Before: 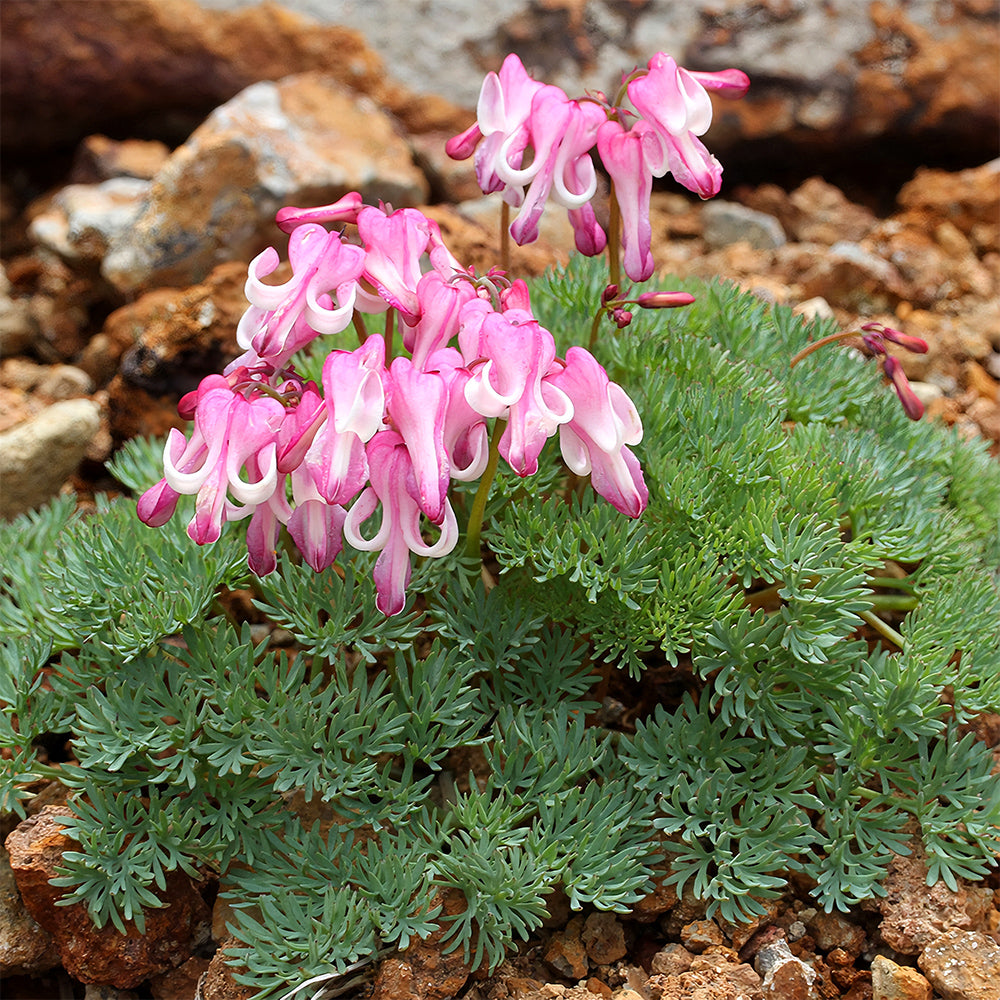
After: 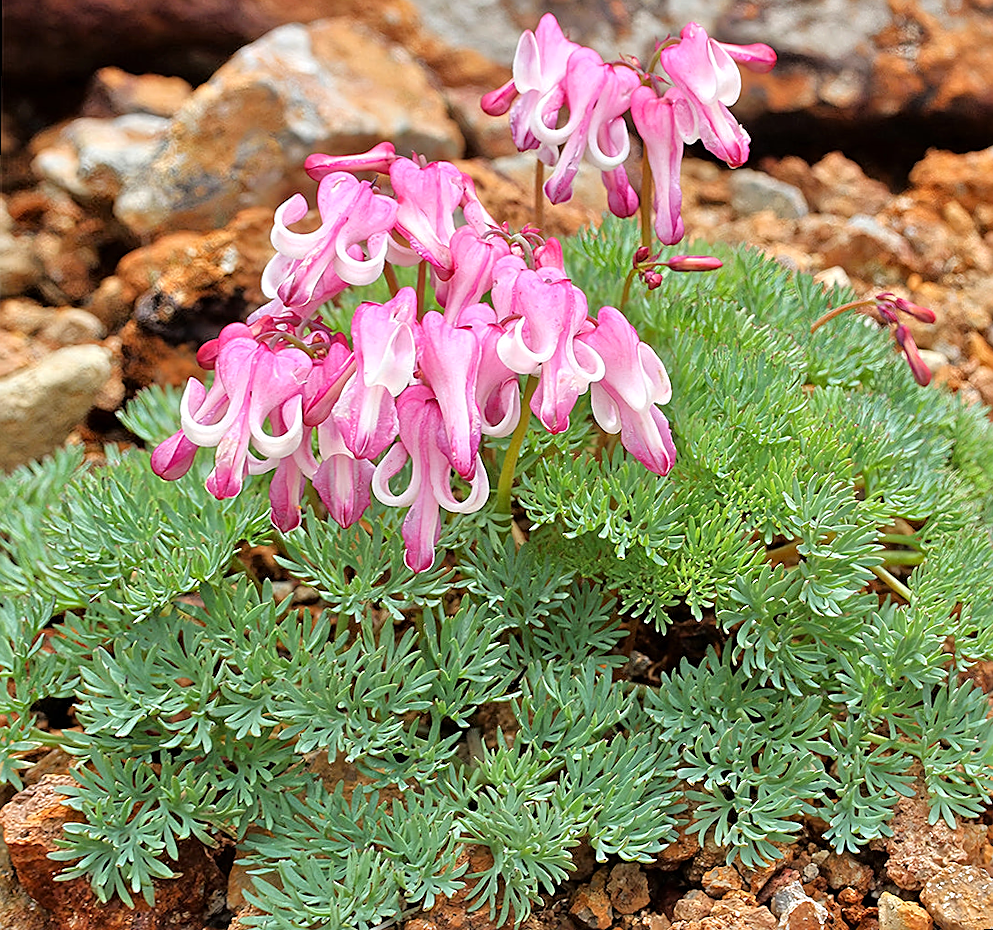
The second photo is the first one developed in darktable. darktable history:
tone equalizer: -7 EV 0.15 EV, -6 EV 0.6 EV, -5 EV 1.15 EV, -4 EV 1.33 EV, -3 EV 1.15 EV, -2 EV 0.6 EV, -1 EV 0.15 EV, mask exposure compensation -0.5 EV
sharpen: on, module defaults
rotate and perspective: rotation 0.679°, lens shift (horizontal) 0.136, crop left 0.009, crop right 0.991, crop top 0.078, crop bottom 0.95
